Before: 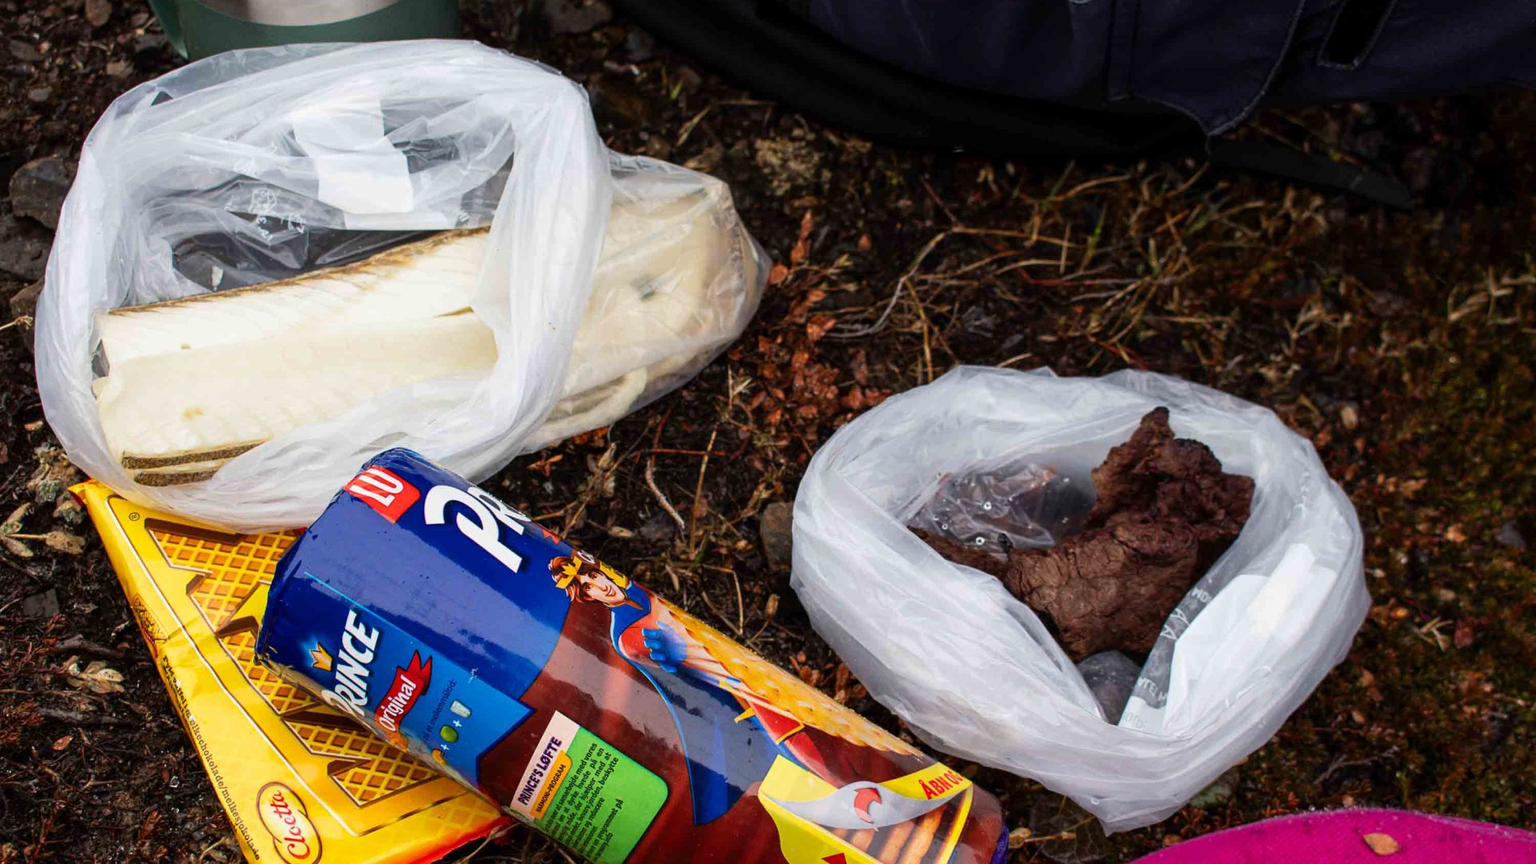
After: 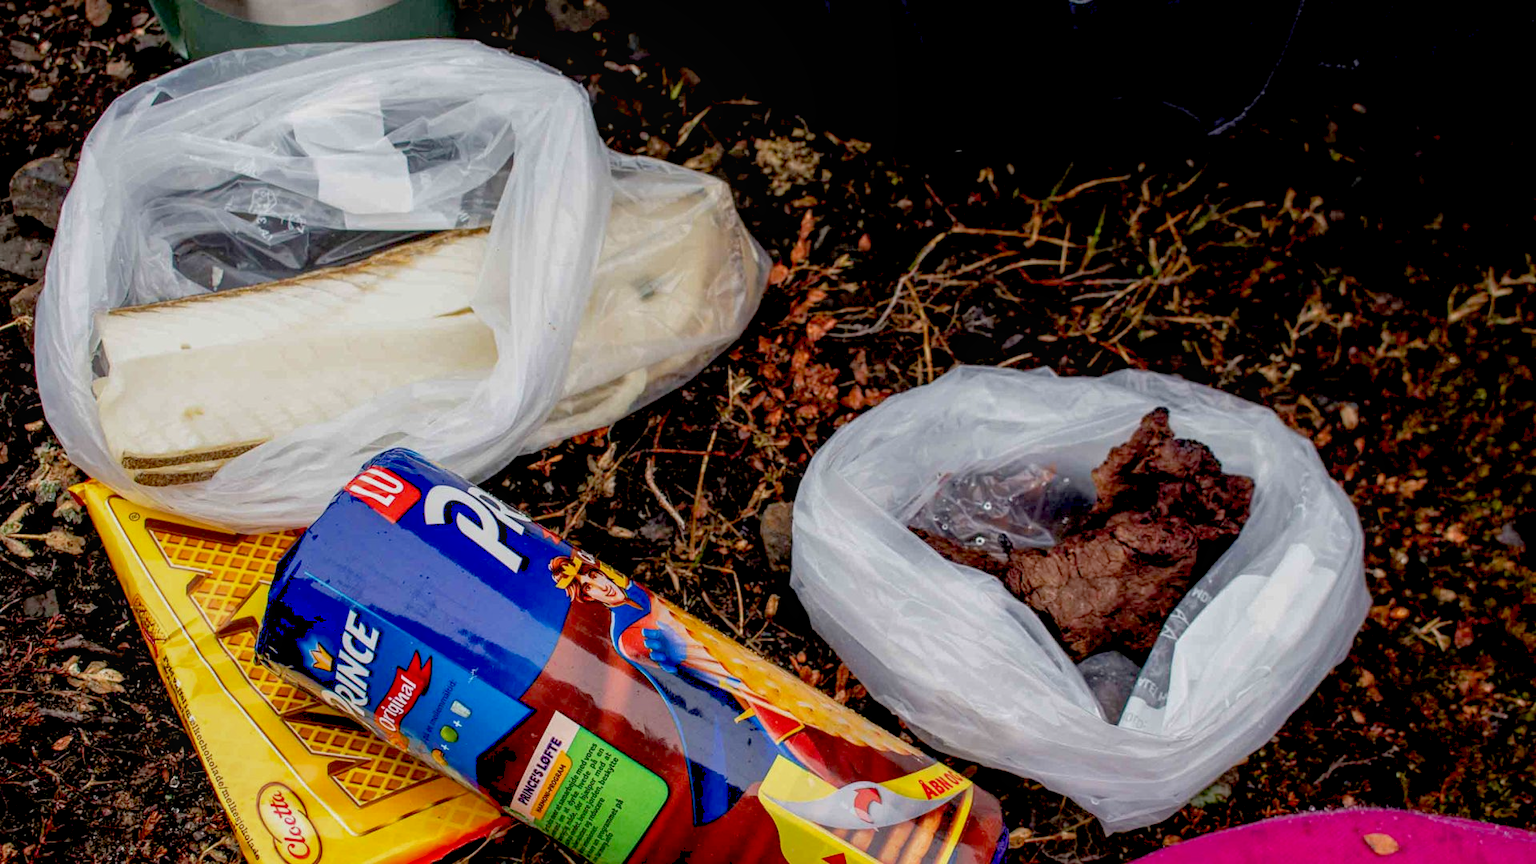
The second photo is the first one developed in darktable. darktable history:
levels: levels [0, 0.478, 1]
exposure: black level correction 0.011, compensate highlight preservation false
tone equalizer: -8 EV 0.225 EV, -7 EV 0.432 EV, -6 EV 0.432 EV, -5 EV 0.251 EV, -3 EV -0.254 EV, -2 EV -0.423 EV, -1 EV -0.443 EV, +0 EV -0.27 EV, edges refinement/feathering 500, mask exposure compensation -1.57 EV, preserve details no
local contrast: detail 130%
